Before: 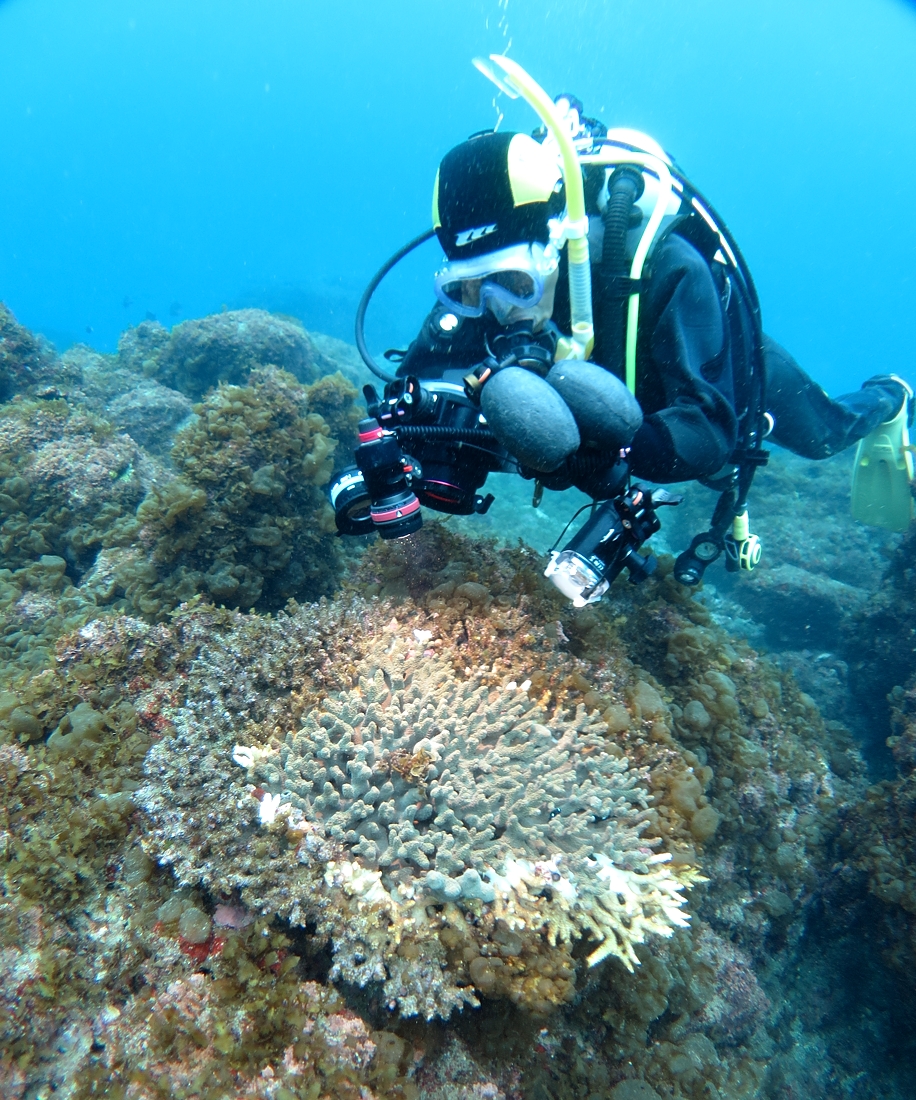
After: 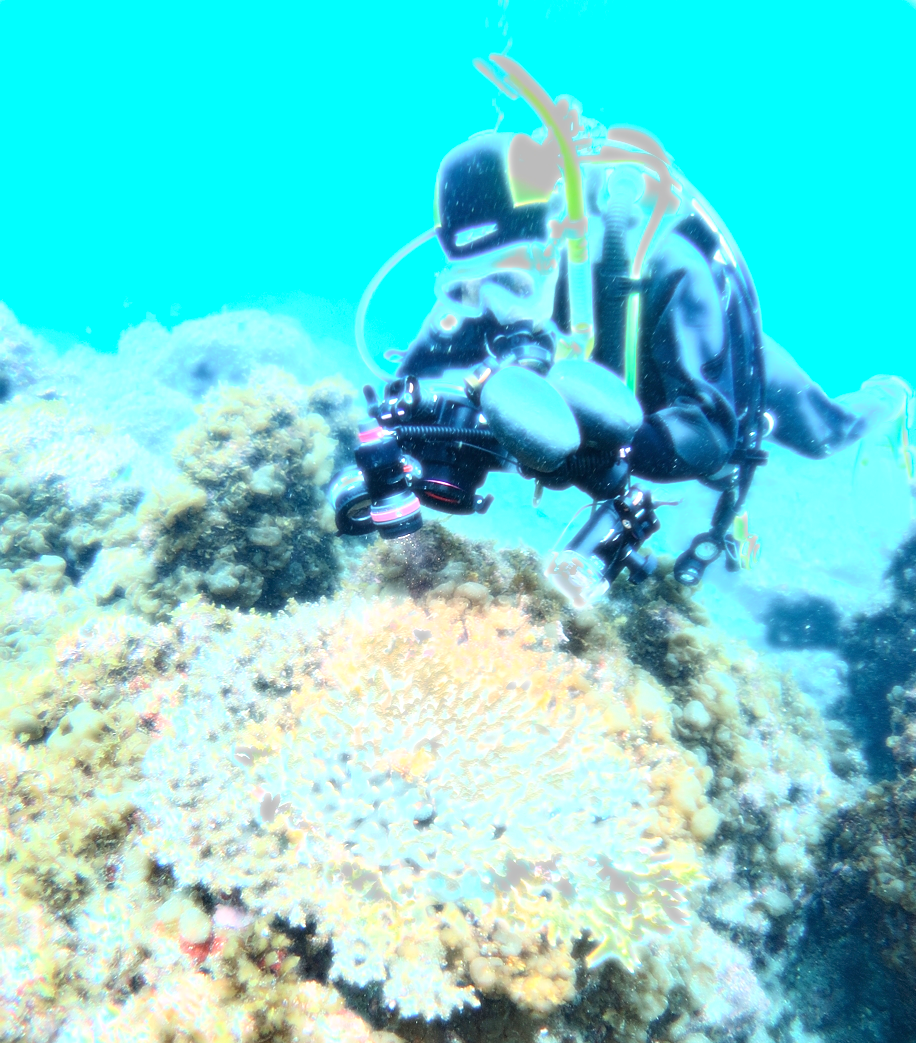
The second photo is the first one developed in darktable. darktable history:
crop and rotate: top 0%, bottom 5.097%
exposure: black level correction 0, exposure 1.4 EV, compensate highlight preservation false
white balance: emerald 1
bloom: size 0%, threshold 54.82%, strength 8.31%
